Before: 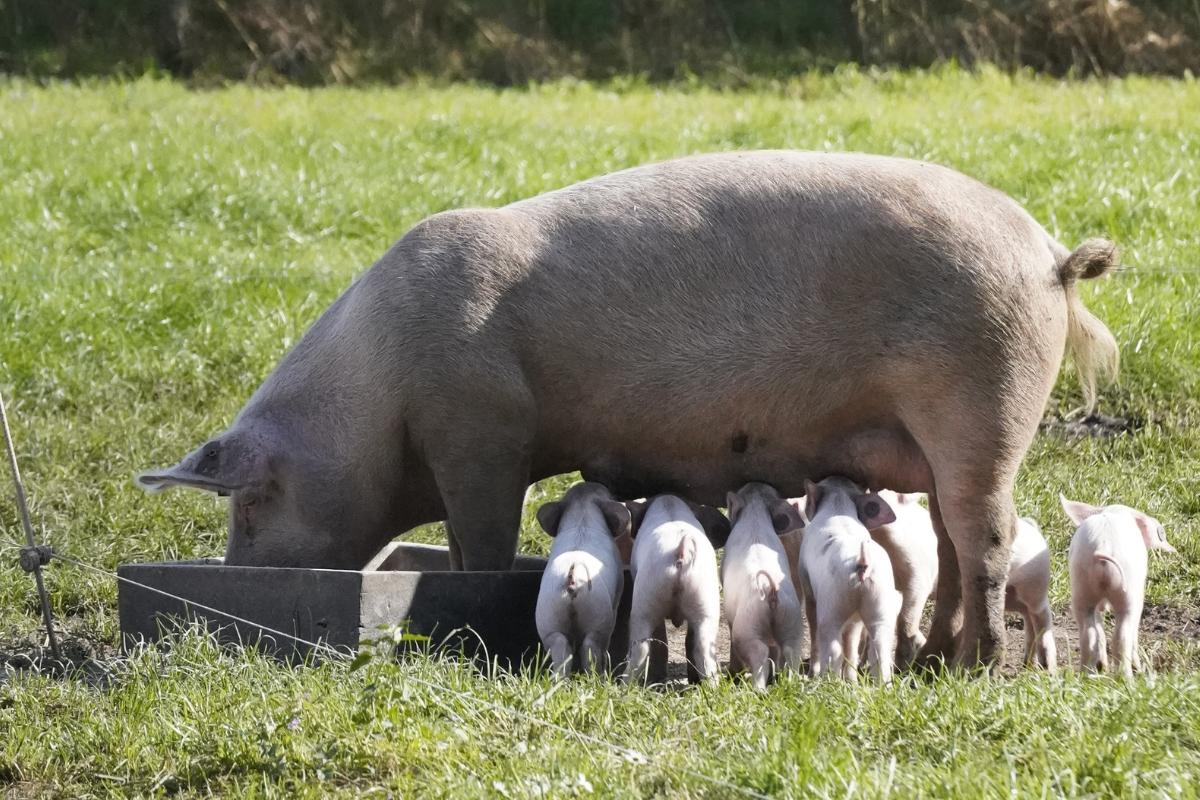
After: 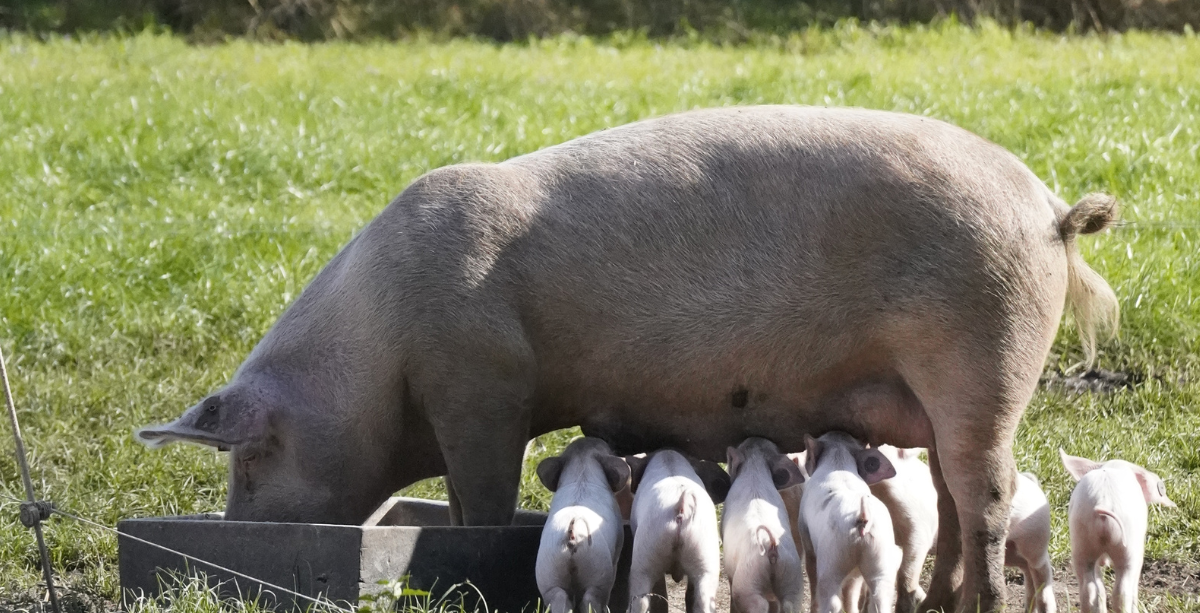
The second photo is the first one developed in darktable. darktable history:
crop: top 5.667%, bottom 17.637%
tone equalizer: on, module defaults
